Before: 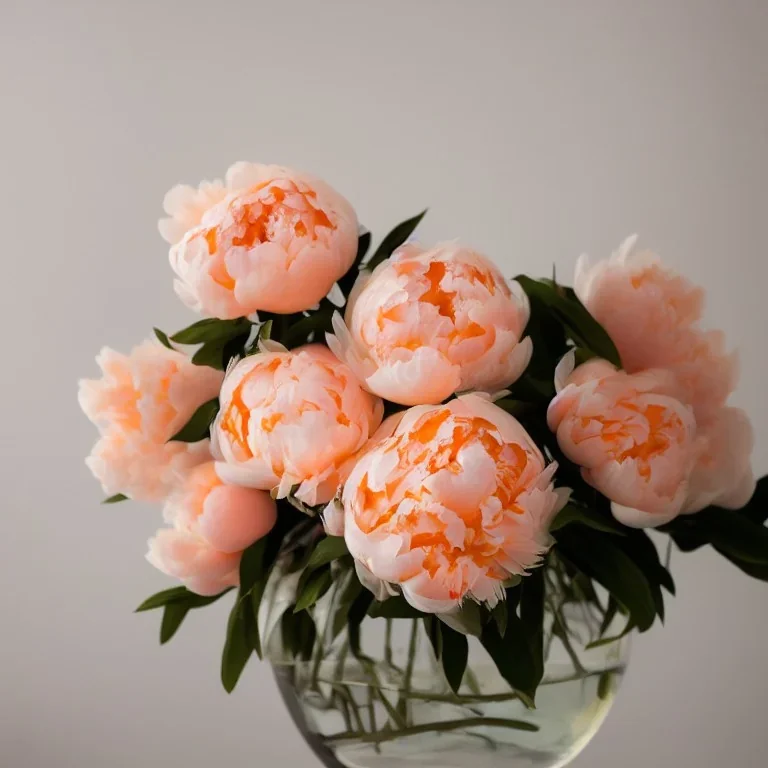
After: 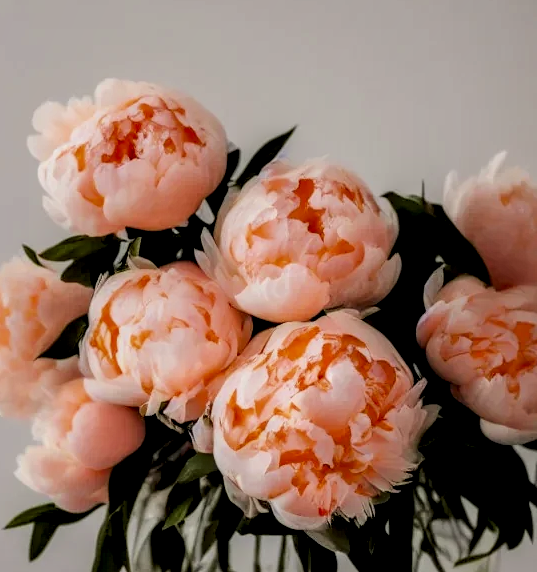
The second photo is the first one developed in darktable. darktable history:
crop and rotate: left 17.08%, top 10.811%, right 12.878%, bottom 14.64%
shadows and highlights: radius 127.52, shadows 30.33, highlights -30.7, low approximation 0.01, soften with gaussian
exposure: exposure 0.018 EV, compensate highlight preservation false
local contrast: highlights 0%, shadows 5%, detail 181%
filmic rgb: black relative exposure -7.65 EV, white relative exposure 4.56 EV, threshold 5.96 EV, hardness 3.61, color science v6 (2022), iterations of high-quality reconstruction 0, enable highlight reconstruction true
